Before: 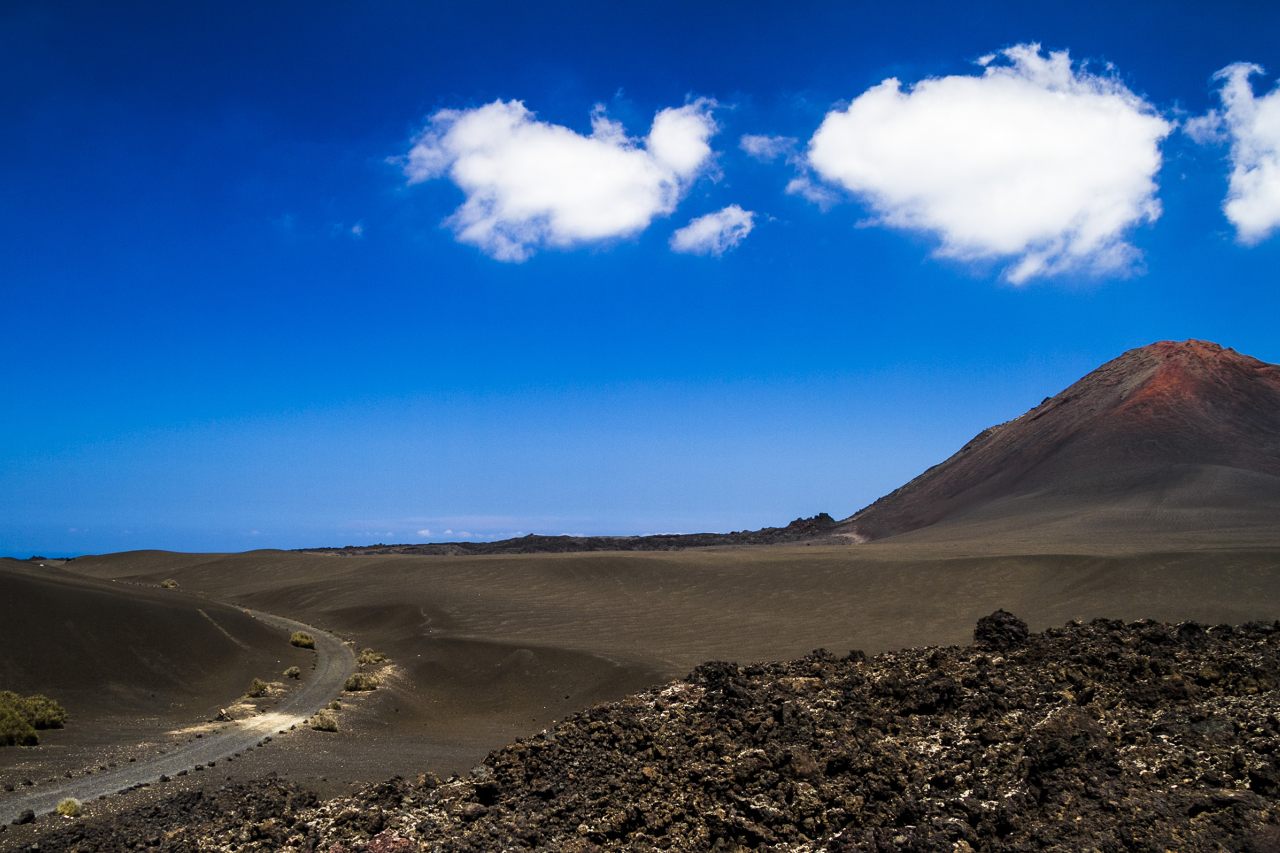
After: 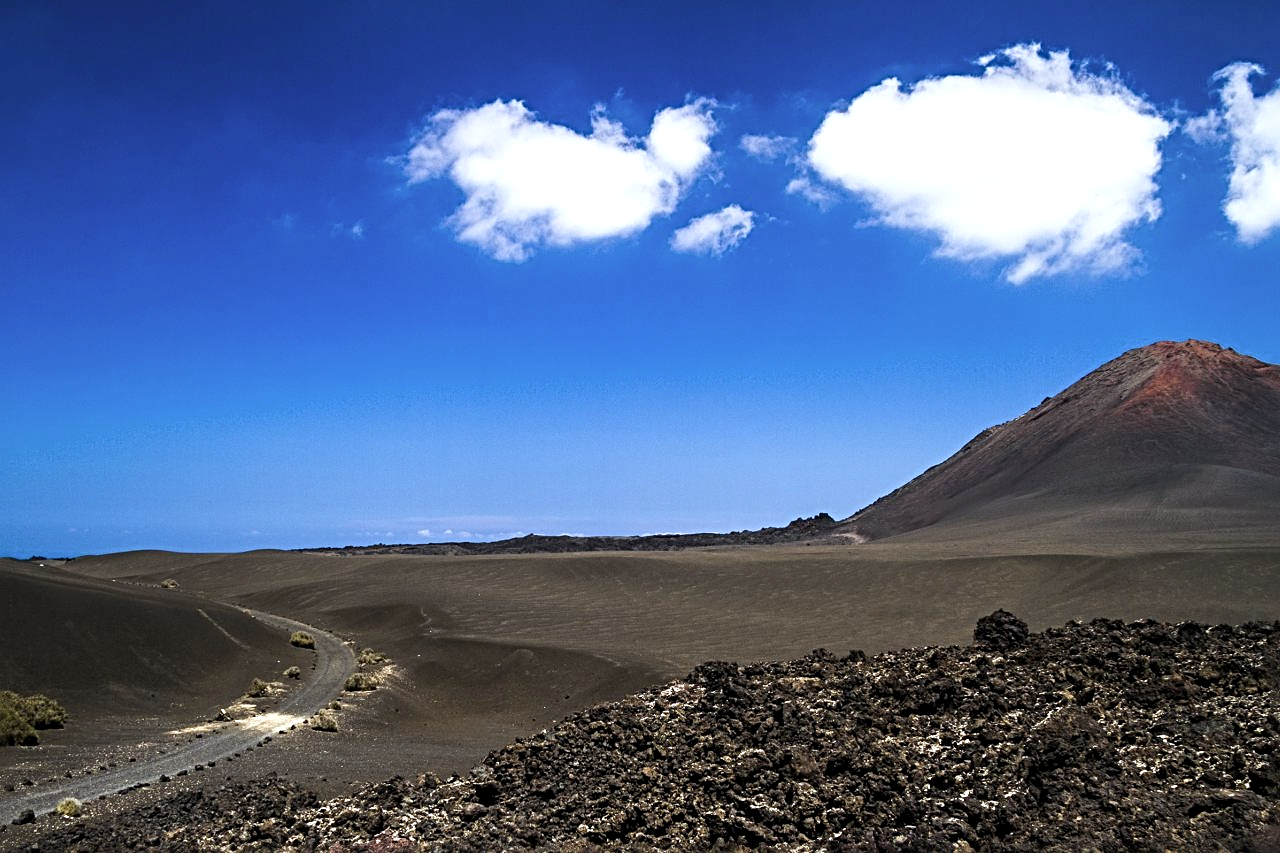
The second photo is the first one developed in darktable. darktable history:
white balance: red 0.976, blue 1.04
exposure: exposure 0.29 EV, compensate highlight preservation false
color contrast: green-magenta contrast 0.84, blue-yellow contrast 0.86
sharpen: radius 4
